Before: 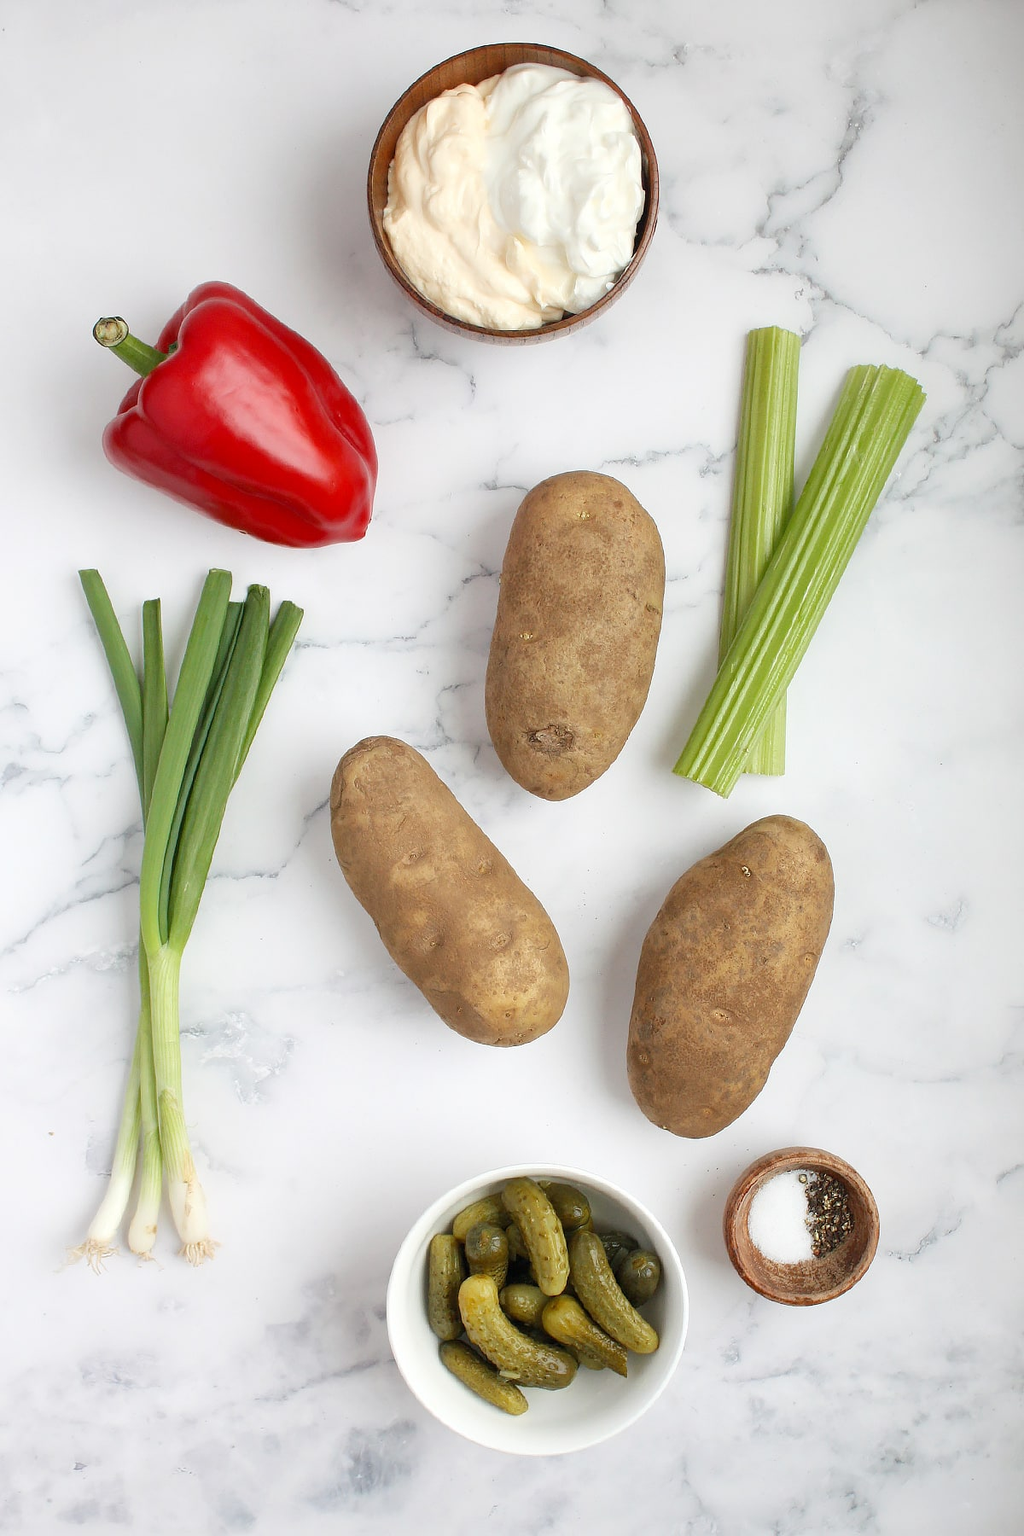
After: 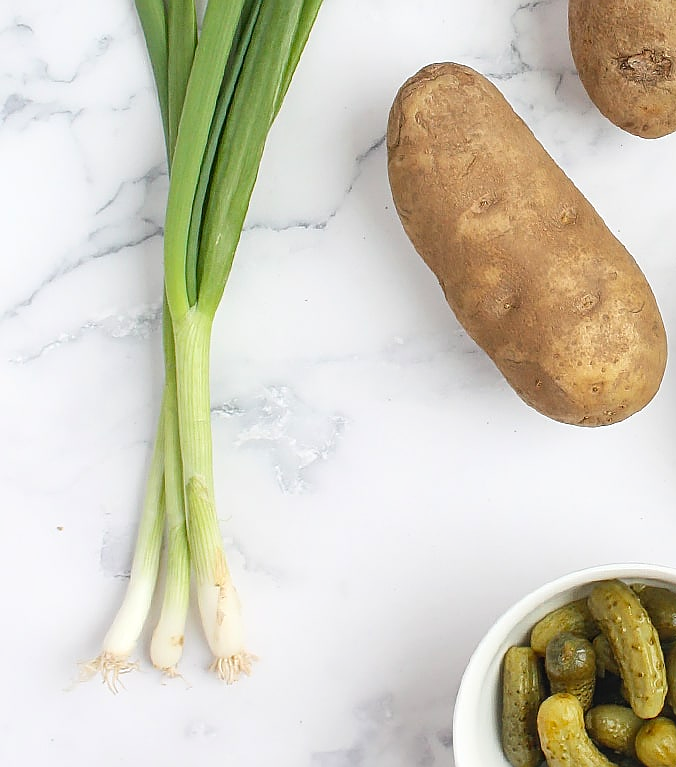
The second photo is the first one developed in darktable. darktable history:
crop: top 44.483%, right 43.593%, bottom 12.892%
local contrast: detail 110%
sharpen: on, module defaults
contrast brightness saturation: contrast 0.1, brightness 0.03, saturation 0.09
